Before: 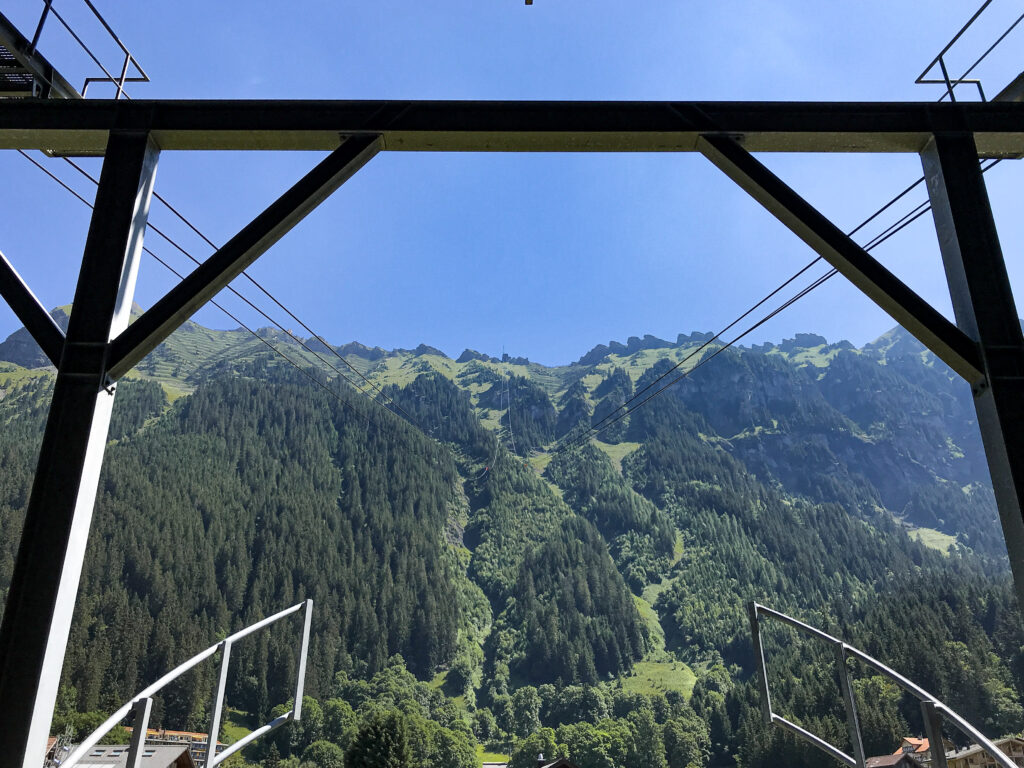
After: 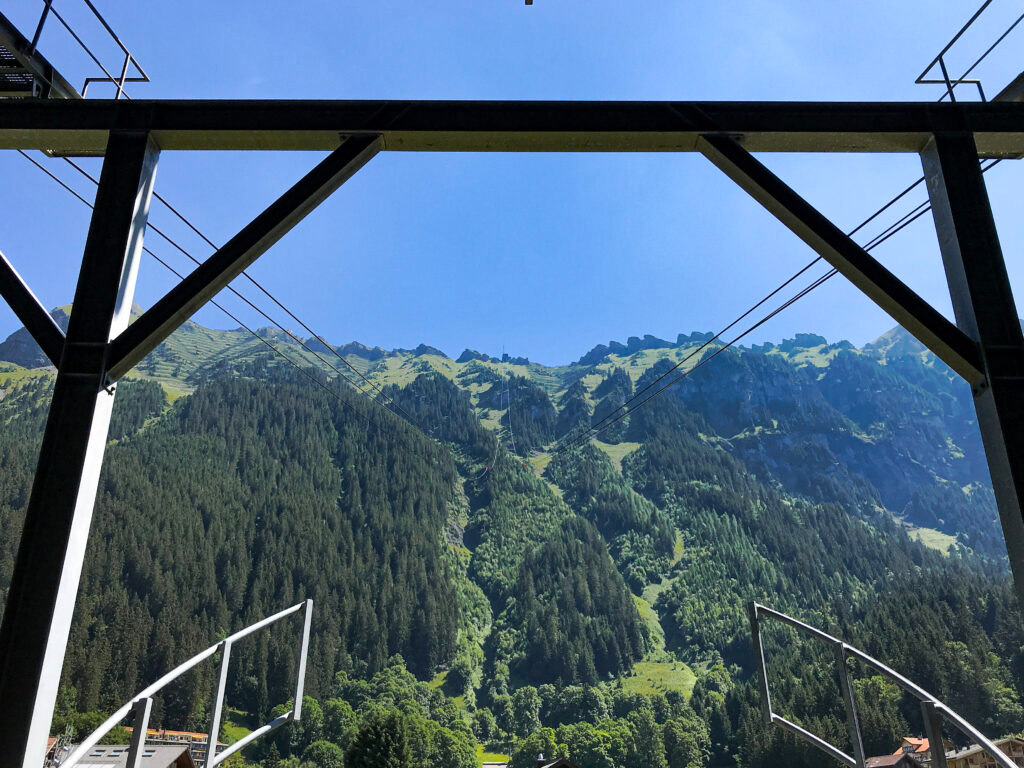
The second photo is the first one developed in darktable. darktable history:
tone curve: curves: ch0 [(0, 0) (0.003, 0.003) (0.011, 0.011) (0.025, 0.024) (0.044, 0.042) (0.069, 0.066) (0.1, 0.095) (0.136, 0.129) (0.177, 0.169) (0.224, 0.214) (0.277, 0.264) (0.335, 0.319) (0.399, 0.38) (0.468, 0.446) (0.543, 0.558) (0.623, 0.636) (0.709, 0.719) (0.801, 0.807) (0.898, 0.901) (1, 1)], preserve colors none
white balance: red 1, blue 1
